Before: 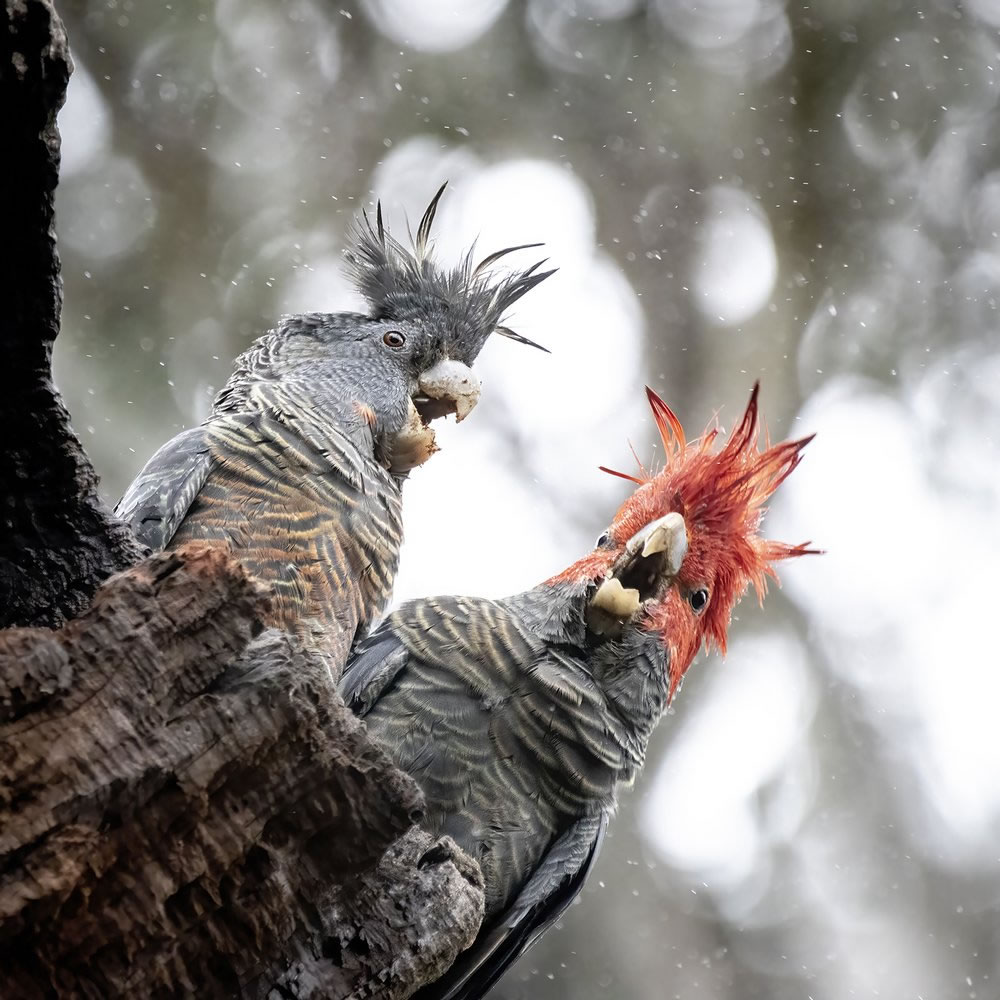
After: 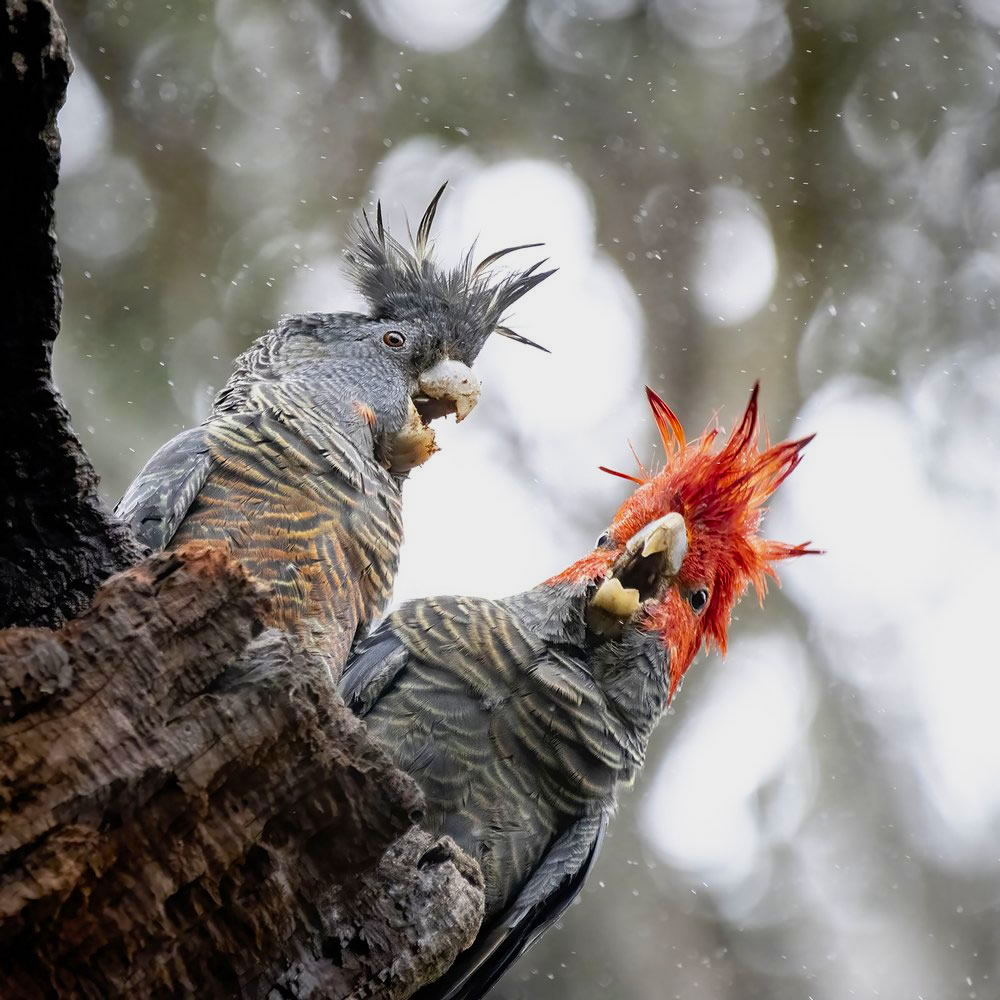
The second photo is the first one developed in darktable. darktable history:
exposure: exposure -0.242 EV, compensate highlight preservation false
color balance rgb: linear chroma grading › global chroma 15%, perceptual saturation grading › global saturation 30%
